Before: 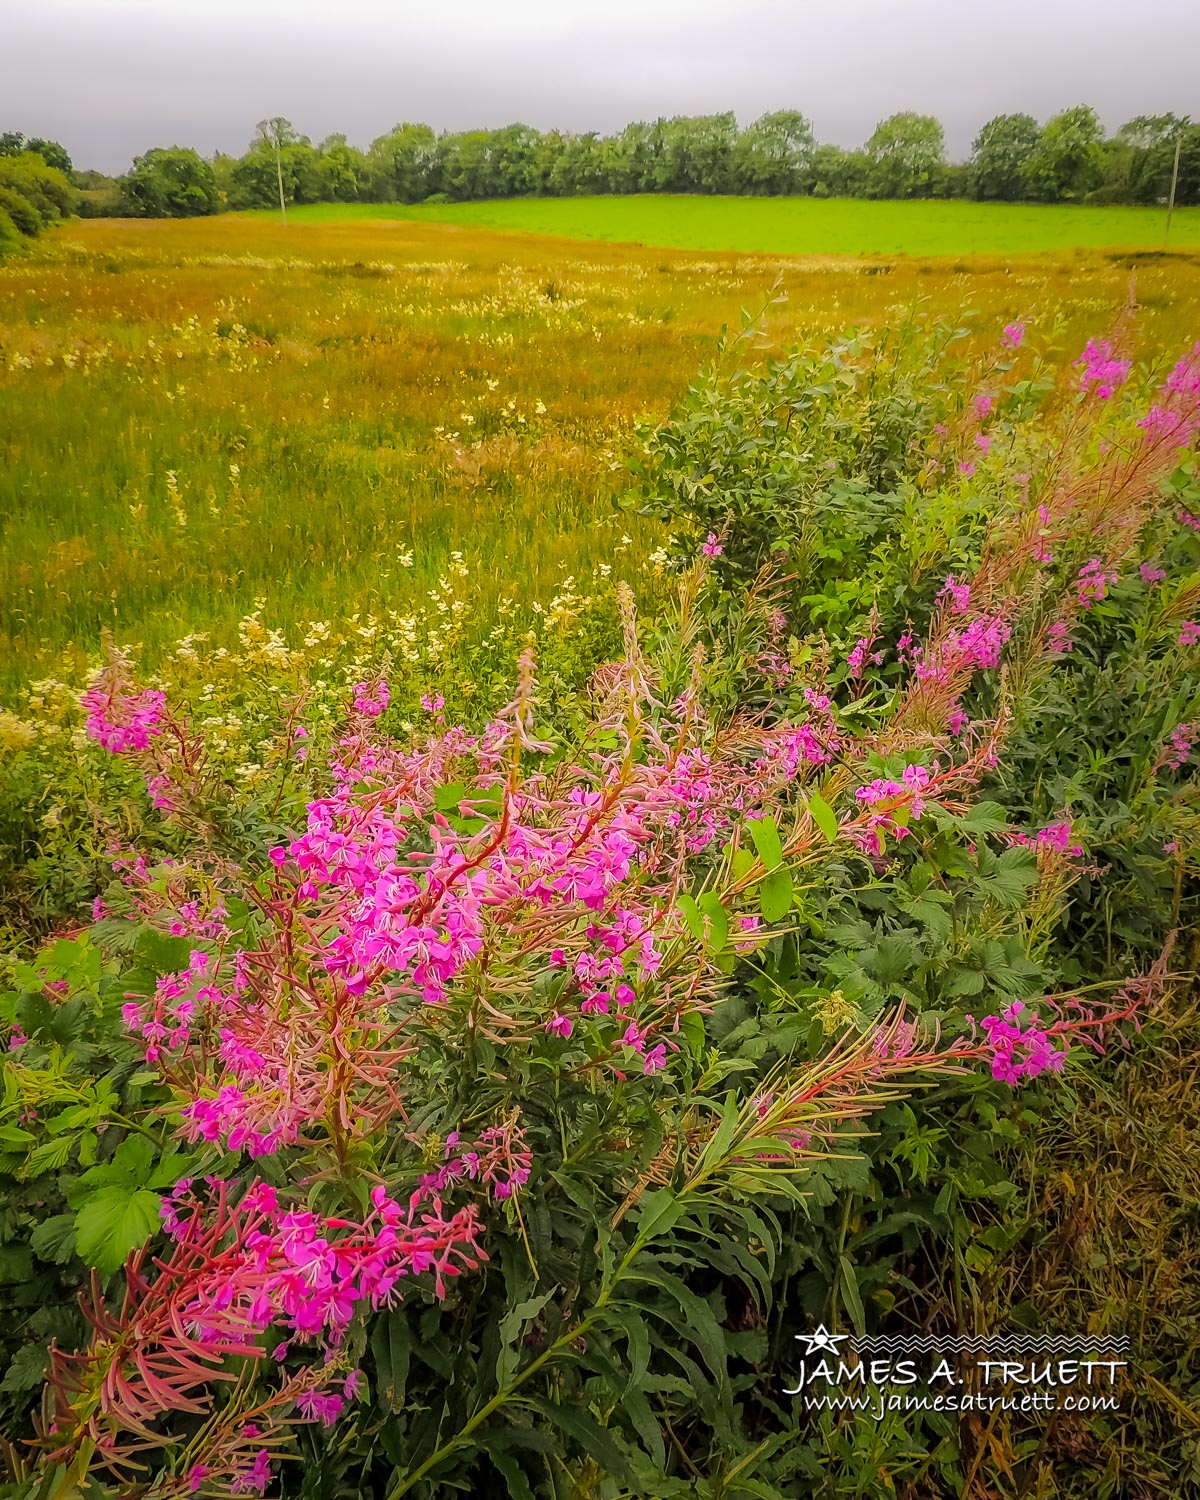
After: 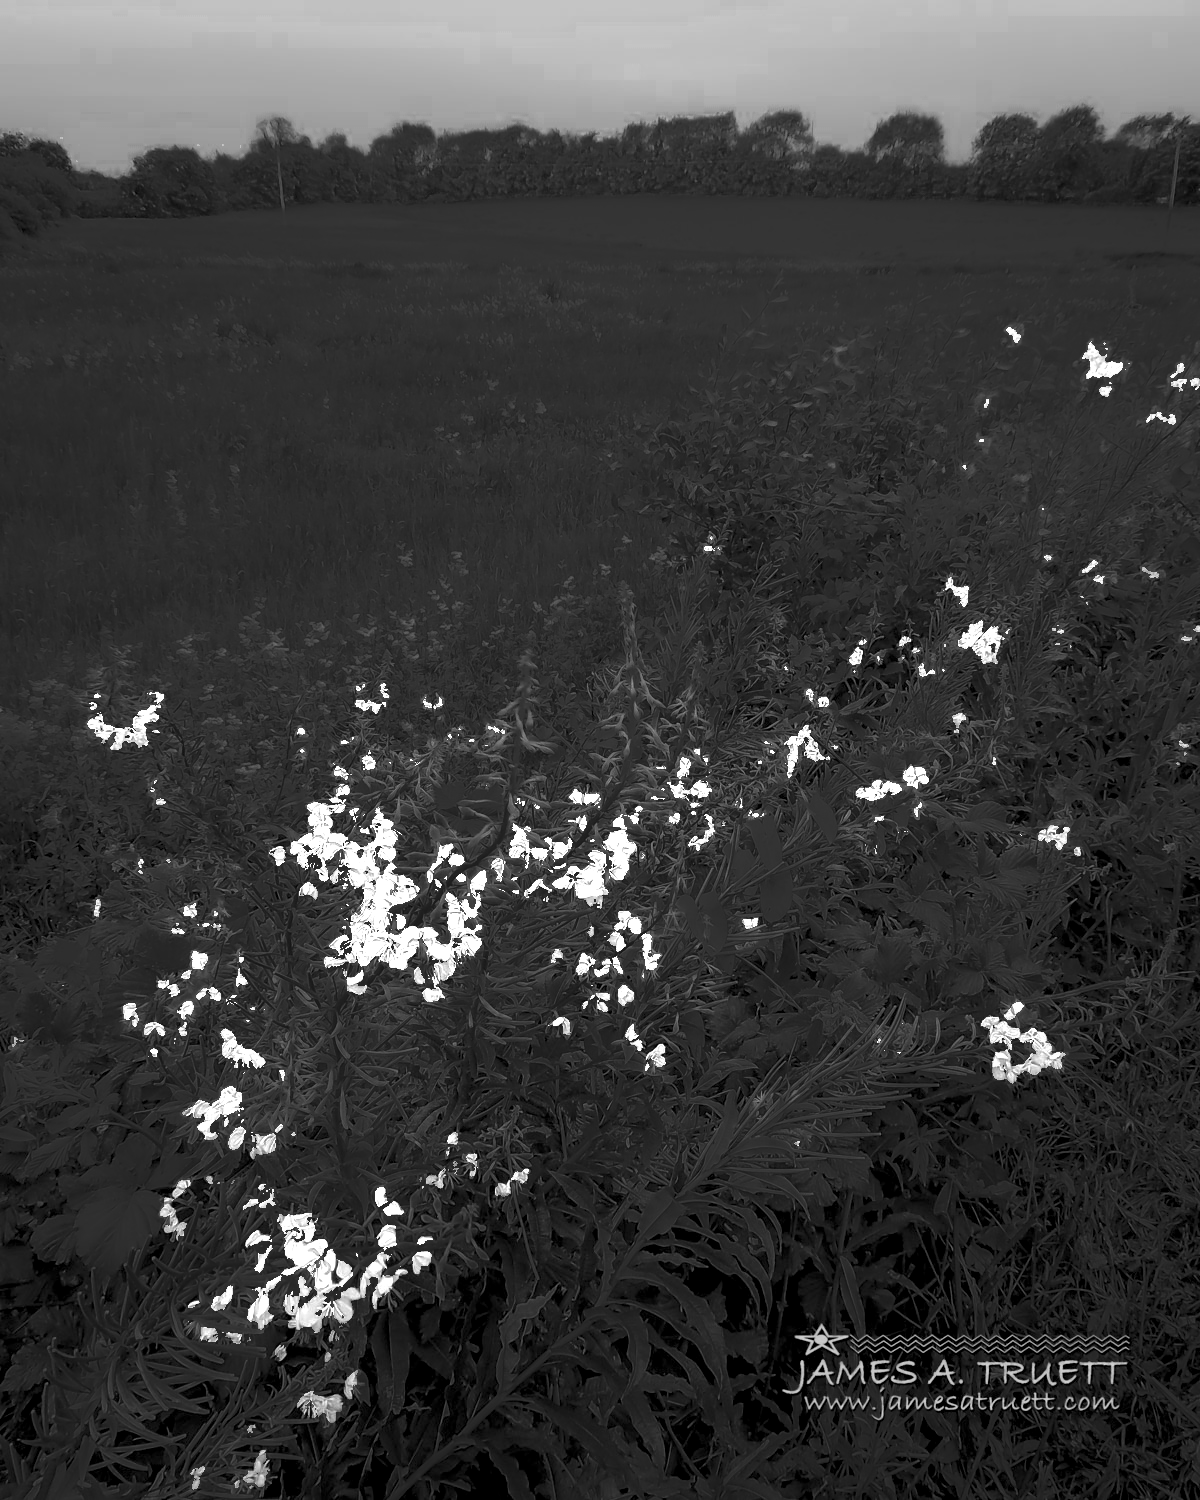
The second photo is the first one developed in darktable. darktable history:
color zones: curves: ch0 [(0.287, 0.048) (0.493, 0.484) (0.737, 0.816)]; ch1 [(0, 0) (0.143, 0) (0.286, 0) (0.429, 0) (0.571, 0) (0.714, 0) (0.857, 0)]
color balance rgb: highlights gain › chroma 3.021%, highlights gain › hue 60.02°, global offset › luminance -0.403%, linear chroma grading › global chroma -0.408%, perceptual saturation grading › global saturation 25.929%, global vibrance 20%
